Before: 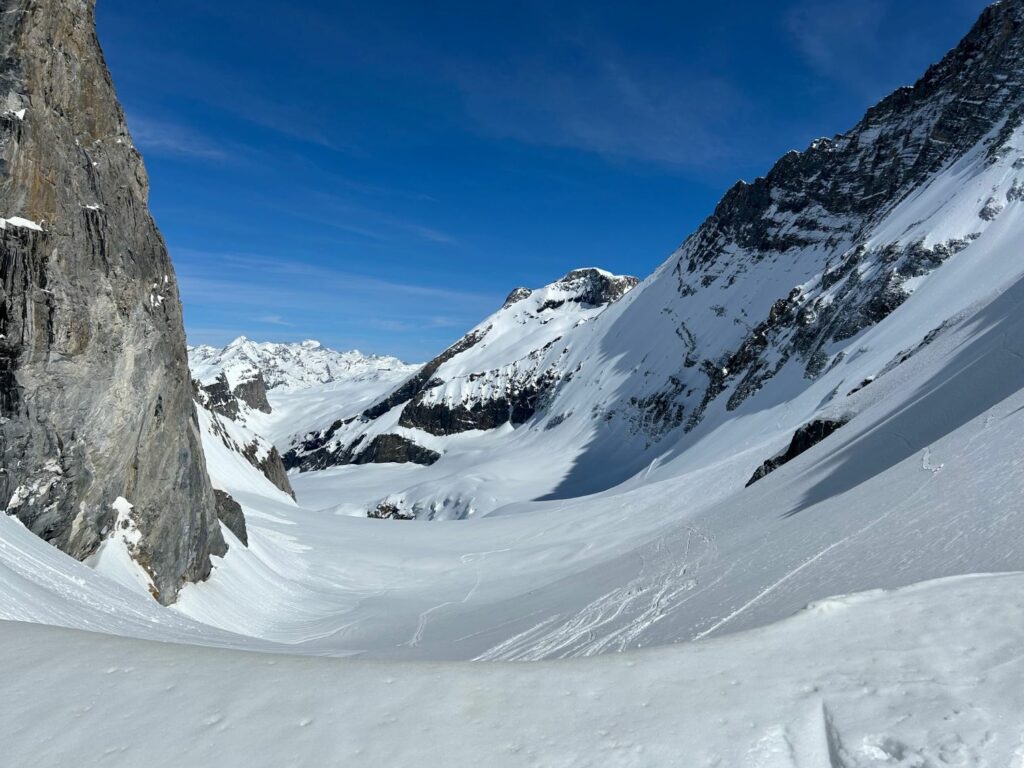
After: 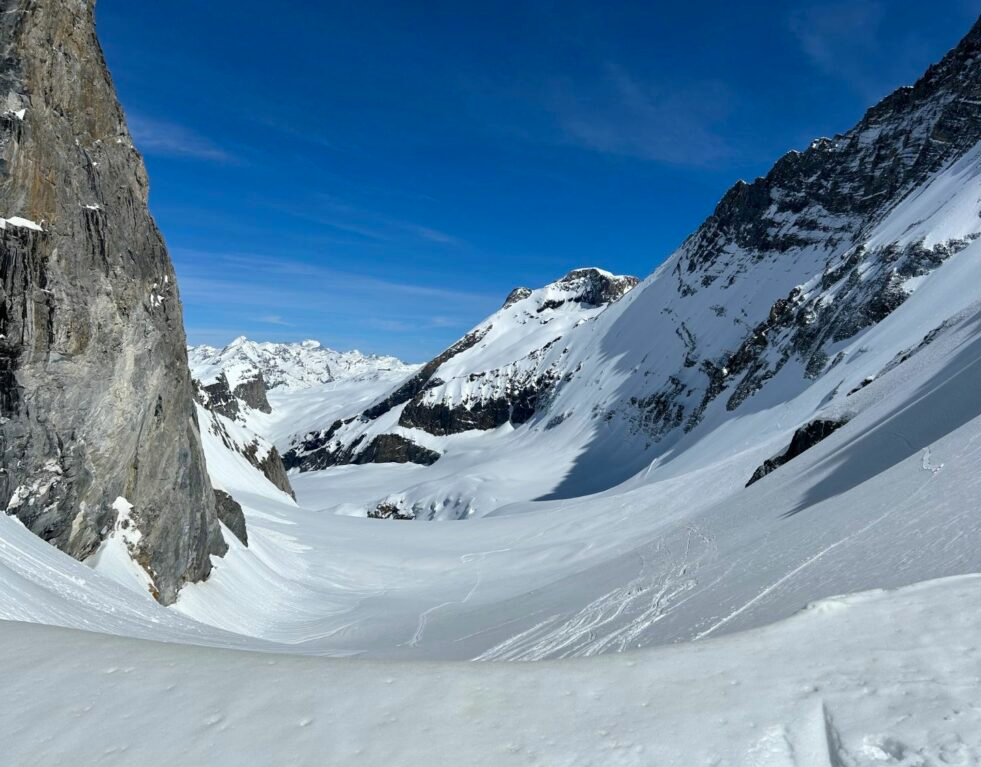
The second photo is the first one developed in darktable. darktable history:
contrast brightness saturation: contrast 0.04, saturation 0.07
crop: right 4.126%, bottom 0.031%
shadows and highlights: radius 334.93, shadows 63.48, highlights 6.06, compress 87.7%, highlights color adjustment 39.73%, soften with gaussian
